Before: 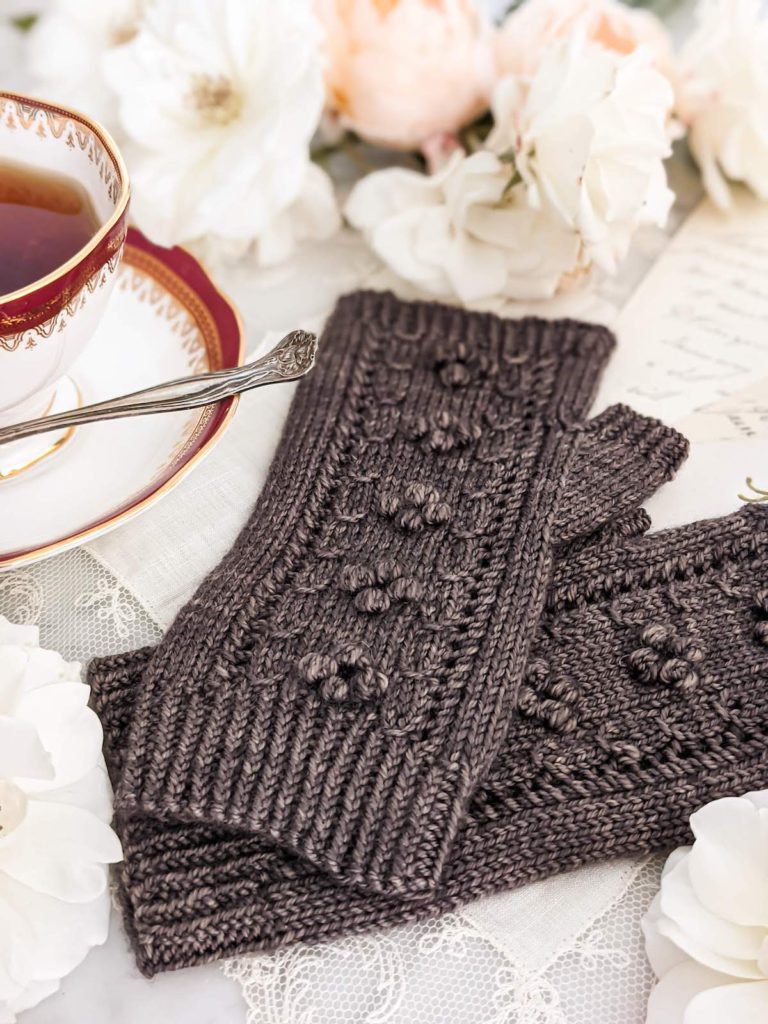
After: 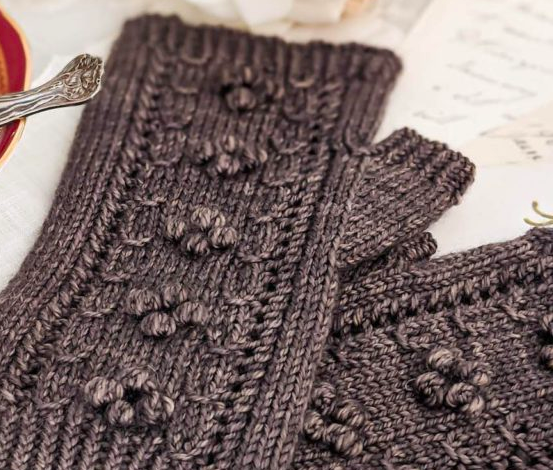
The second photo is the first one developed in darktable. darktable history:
contrast brightness saturation: contrast 0.08, saturation 0.2
crop and rotate: left 27.938%, top 27.046%, bottom 27.046%
shadows and highlights: shadows 25, highlights -25
